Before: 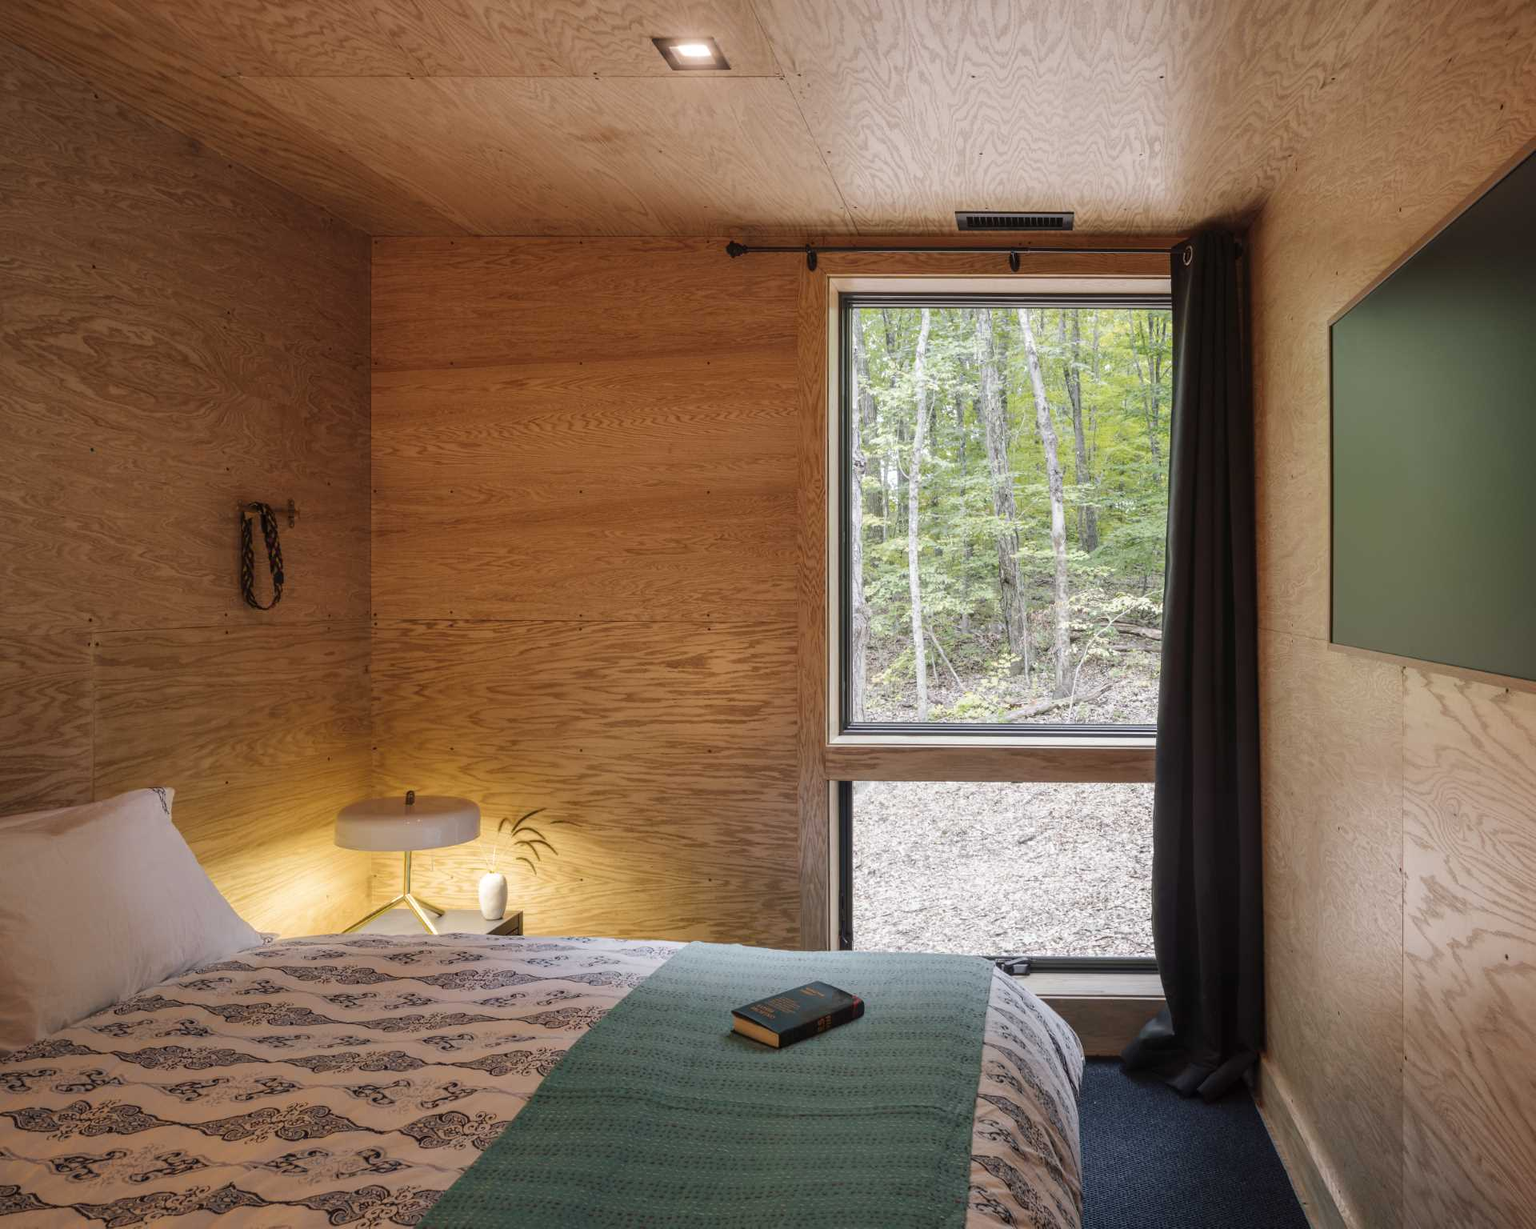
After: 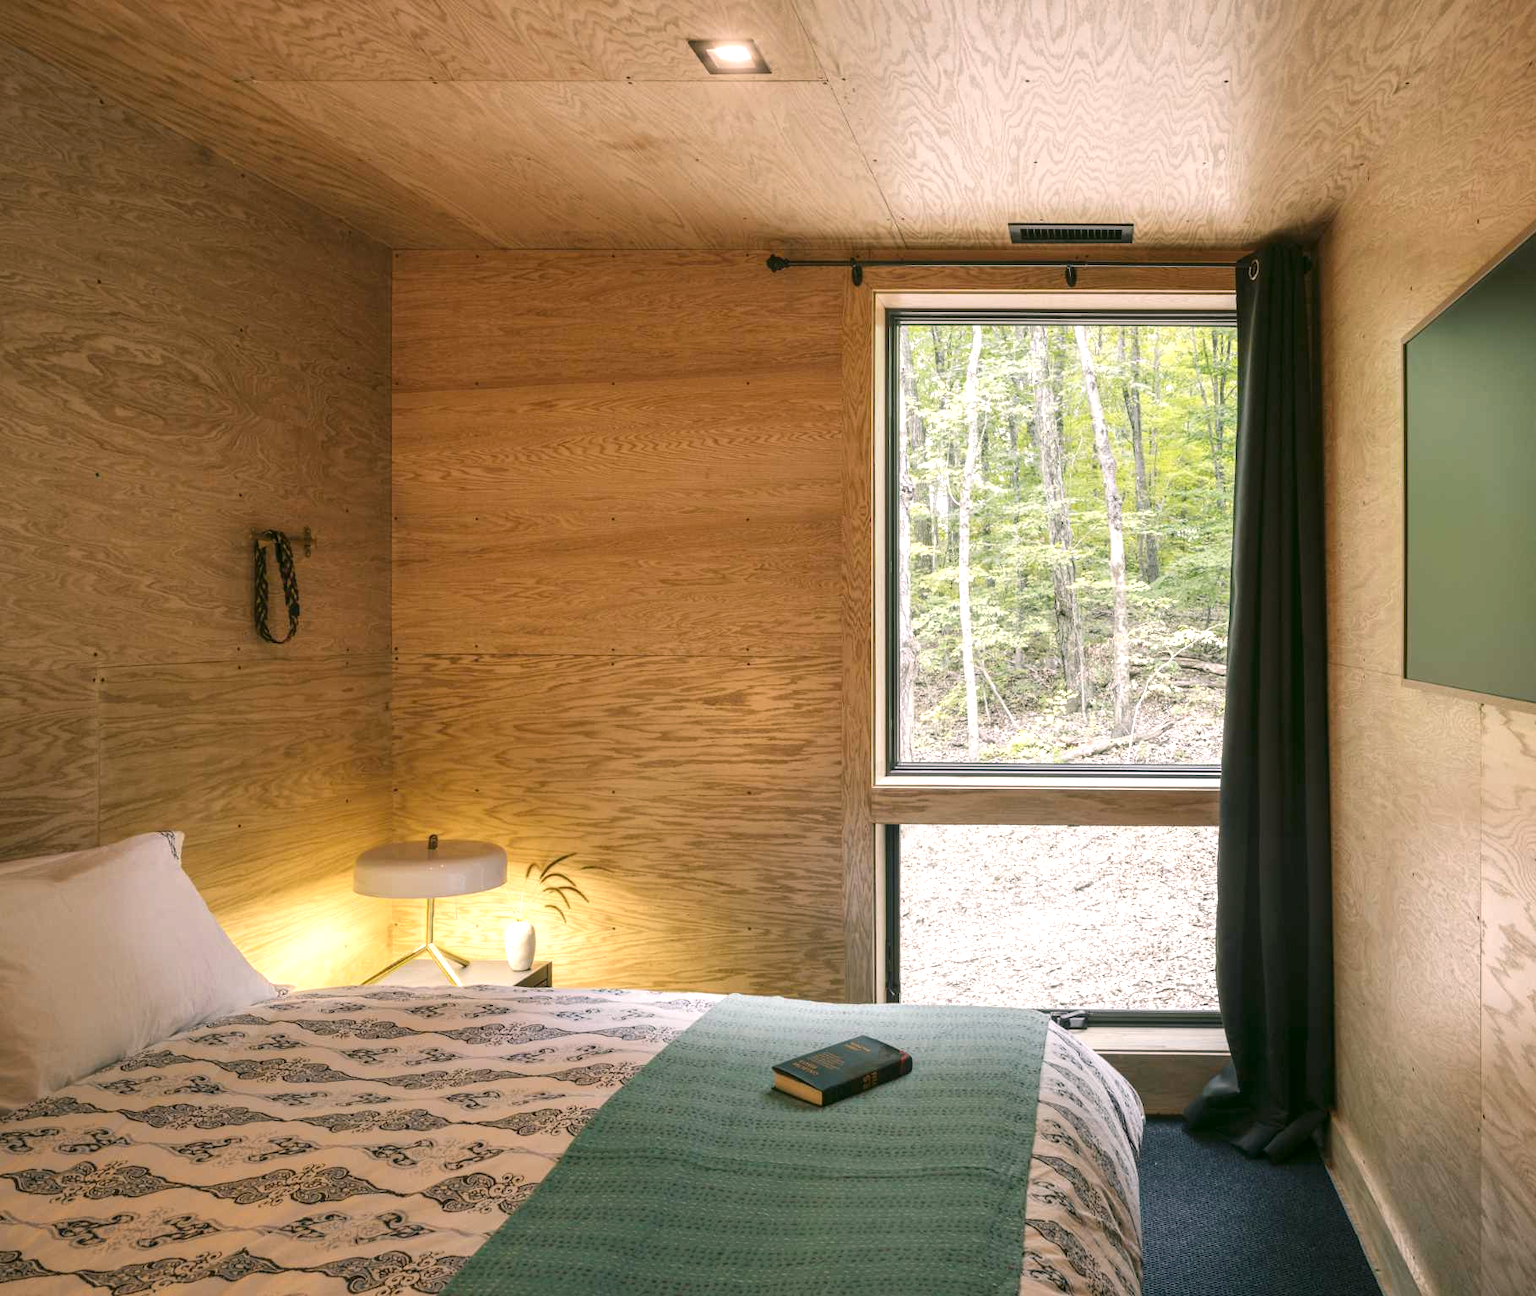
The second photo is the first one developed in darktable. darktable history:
crop and rotate: left 0%, right 5.246%
contrast brightness saturation: saturation -0.061
exposure: exposure 0.607 EV, compensate highlight preservation false
color correction: highlights a* 4.31, highlights b* 4.97, shadows a* -8.17, shadows b* 4.98
